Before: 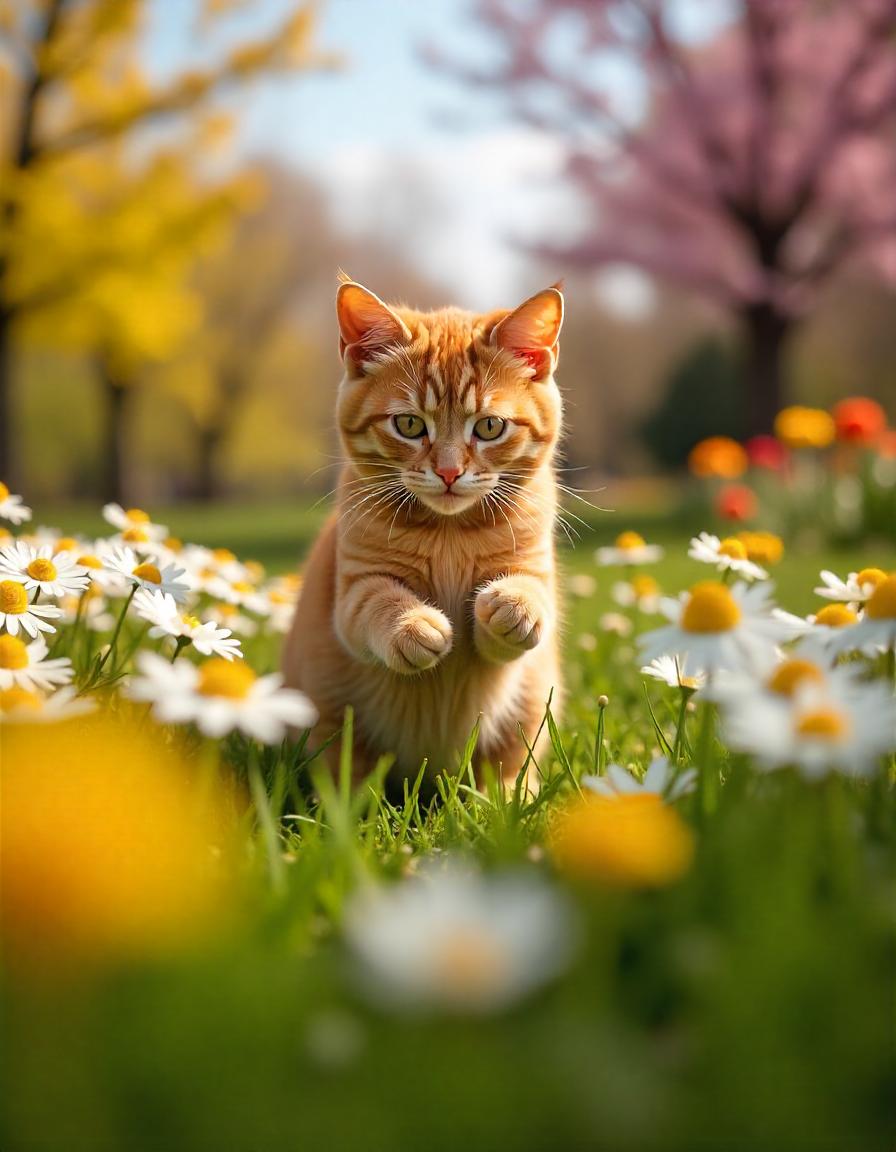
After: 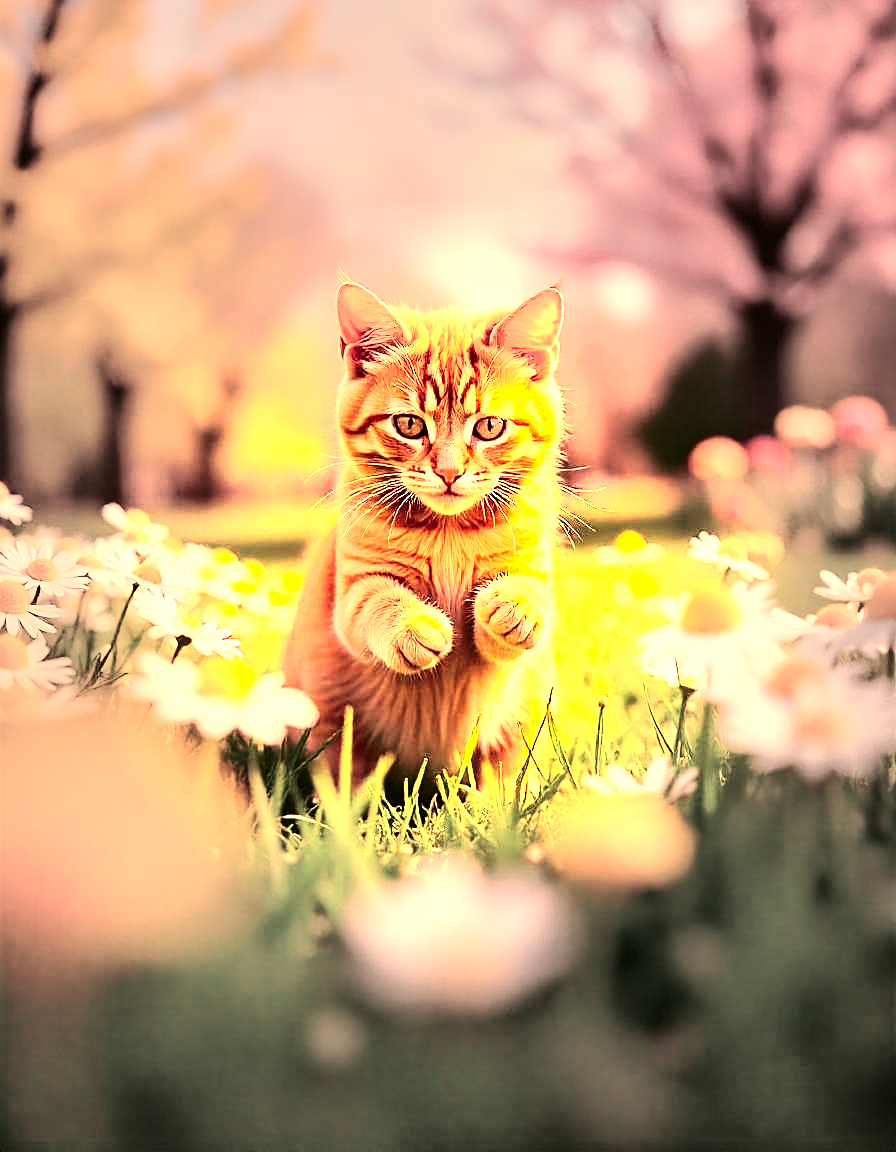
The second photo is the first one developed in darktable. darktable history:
color zones: curves: ch2 [(0, 0.5) (0.143, 0.517) (0.286, 0.571) (0.429, 0.522) (0.571, 0.5) (0.714, 0.5) (0.857, 0.5) (1, 0.5)]
sharpen: on, module defaults
tone equalizer: -8 EV -1.08 EV, -7 EV -1.01 EV, -6 EV -0.867 EV, -5 EV -0.578 EV, -3 EV 0.578 EV, -2 EV 0.867 EV, -1 EV 1.01 EV, +0 EV 1.08 EV, edges refinement/feathering 500, mask exposure compensation -1.57 EV, preserve details no
tone curve: curves: ch0 [(0, 0.021) (0.059, 0.053) (0.212, 0.18) (0.337, 0.304) (0.495, 0.505) (0.725, 0.731) (0.89, 0.919) (1, 1)]; ch1 [(0, 0) (0.094, 0.081) (0.285, 0.299) (0.403, 0.436) (0.479, 0.475) (0.54, 0.55) (0.615, 0.637) (0.683, 0.688) (1, 1)]; ch2 [(0, 0) (0.257, 0.217) (0.434, 0.434) (0.498, 0.507) (0.527, 0.542) (0.597, 0.587) (0.658, 0.595) (1, 1)], color space Lab, independent channels, preserve colors none
vignetting: fall-off start 31.28%, fall-off radius 34.64%, brightness -0.575
white balance: red 1.467, blue 0.684
shadows and highlights: shadows 37.27, highlights -28.18, soften with gaussian
exposure: black level correction 0, exposure 1.2 EV, compensate highlight preservation false
